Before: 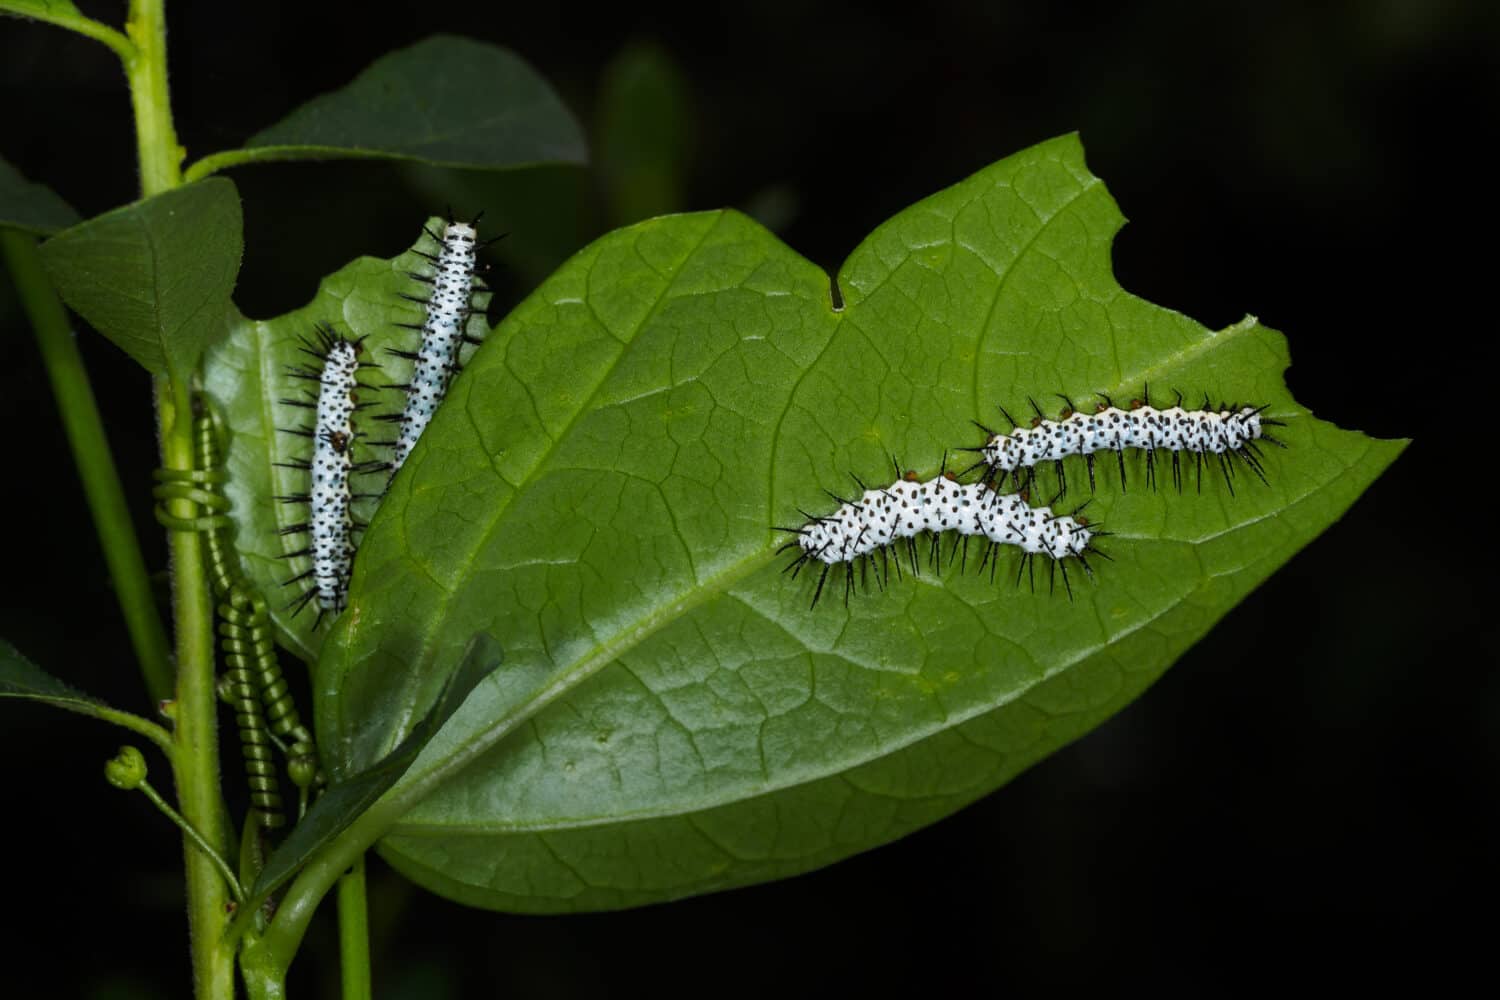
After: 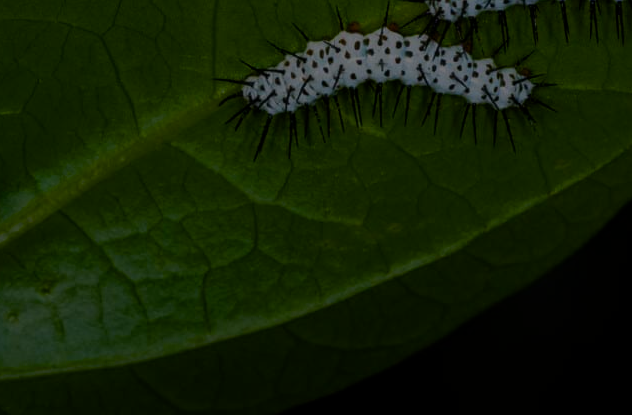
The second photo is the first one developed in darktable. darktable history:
exposure: black level correction 0, exposure -0.838 EV, compensate highlight preservation false
tone equalizer: -8 EV -1.97 EV, -7 EV -1.99 EV, -6 EV -1.96 EV, -5 EV -1.98 EV, -4 EV -1.97 EV, -3 EV -2 EV, -2 EV -1.99 EV, -1 EV -1.63 EV, +0 EV -1.99 EV
crop: left 37.165%, top 44.919%, right 20.696%, bottom 13.531%
color balance rgb: highlights gain › chroma 0.285%, highlights gain › hue 332.15°, linear chroma grading › global chroma 15.425%, perceptual saturation grading › global saturation 35.884%, perceptual saturation grading › shadows 36.031%, global vibrance 20%
